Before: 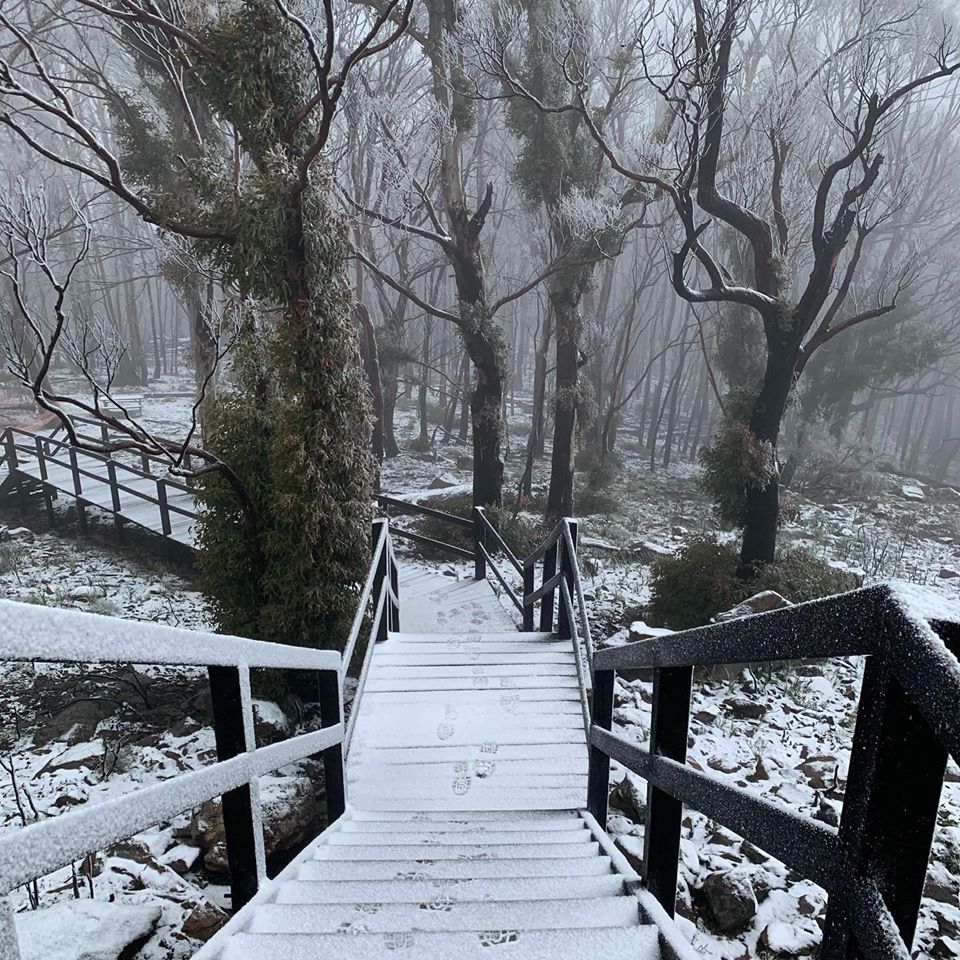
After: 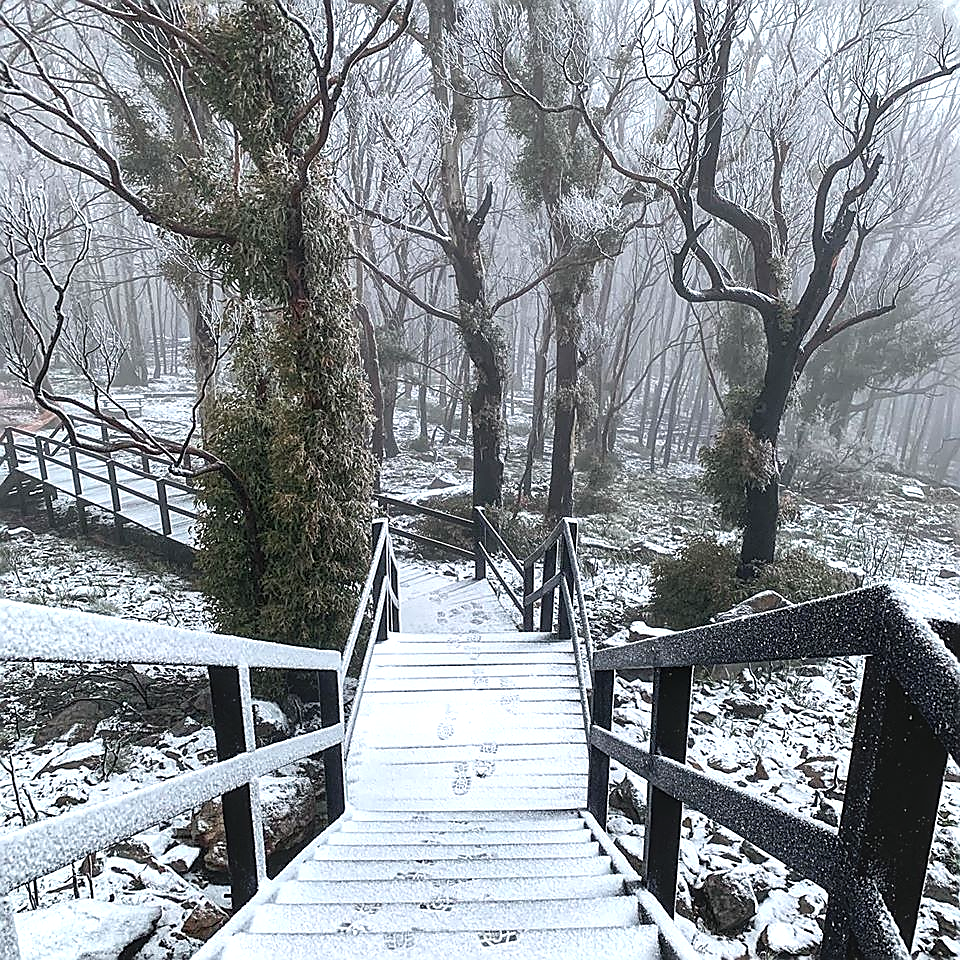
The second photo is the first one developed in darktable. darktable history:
exposure: black level correction 0, exposure 0.7 EV, compensate exposure bias true, compensate highlight preservation false
local contrast: on, module defaults
sharpen: radius 1.4, amount 1.25, threshold 0.7
